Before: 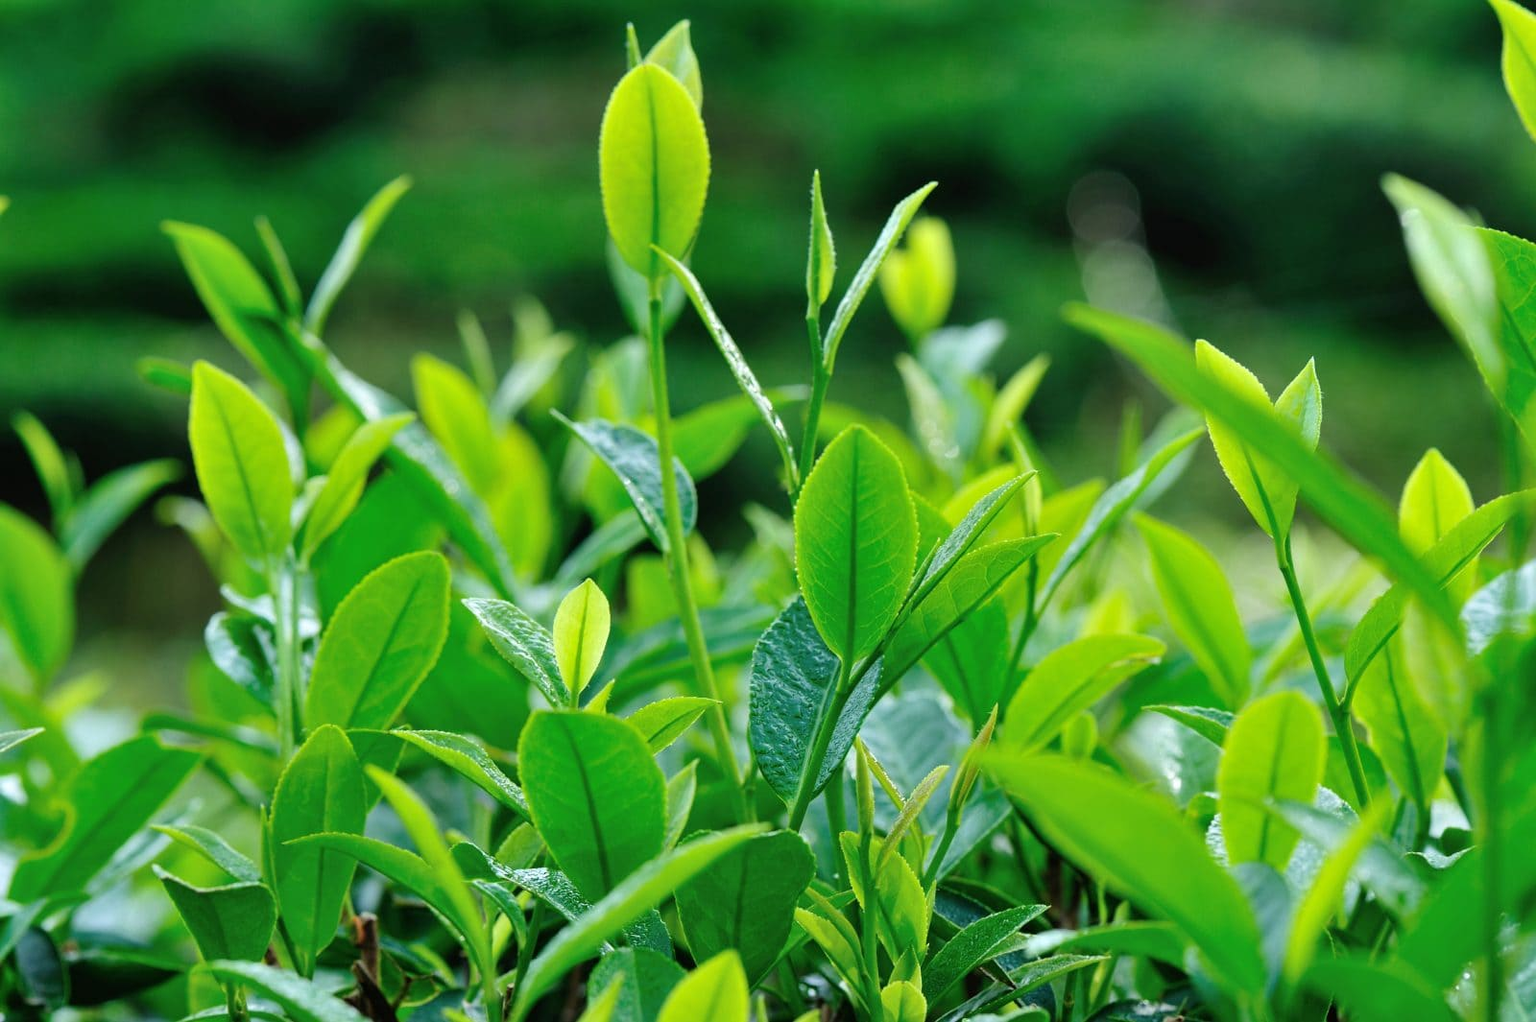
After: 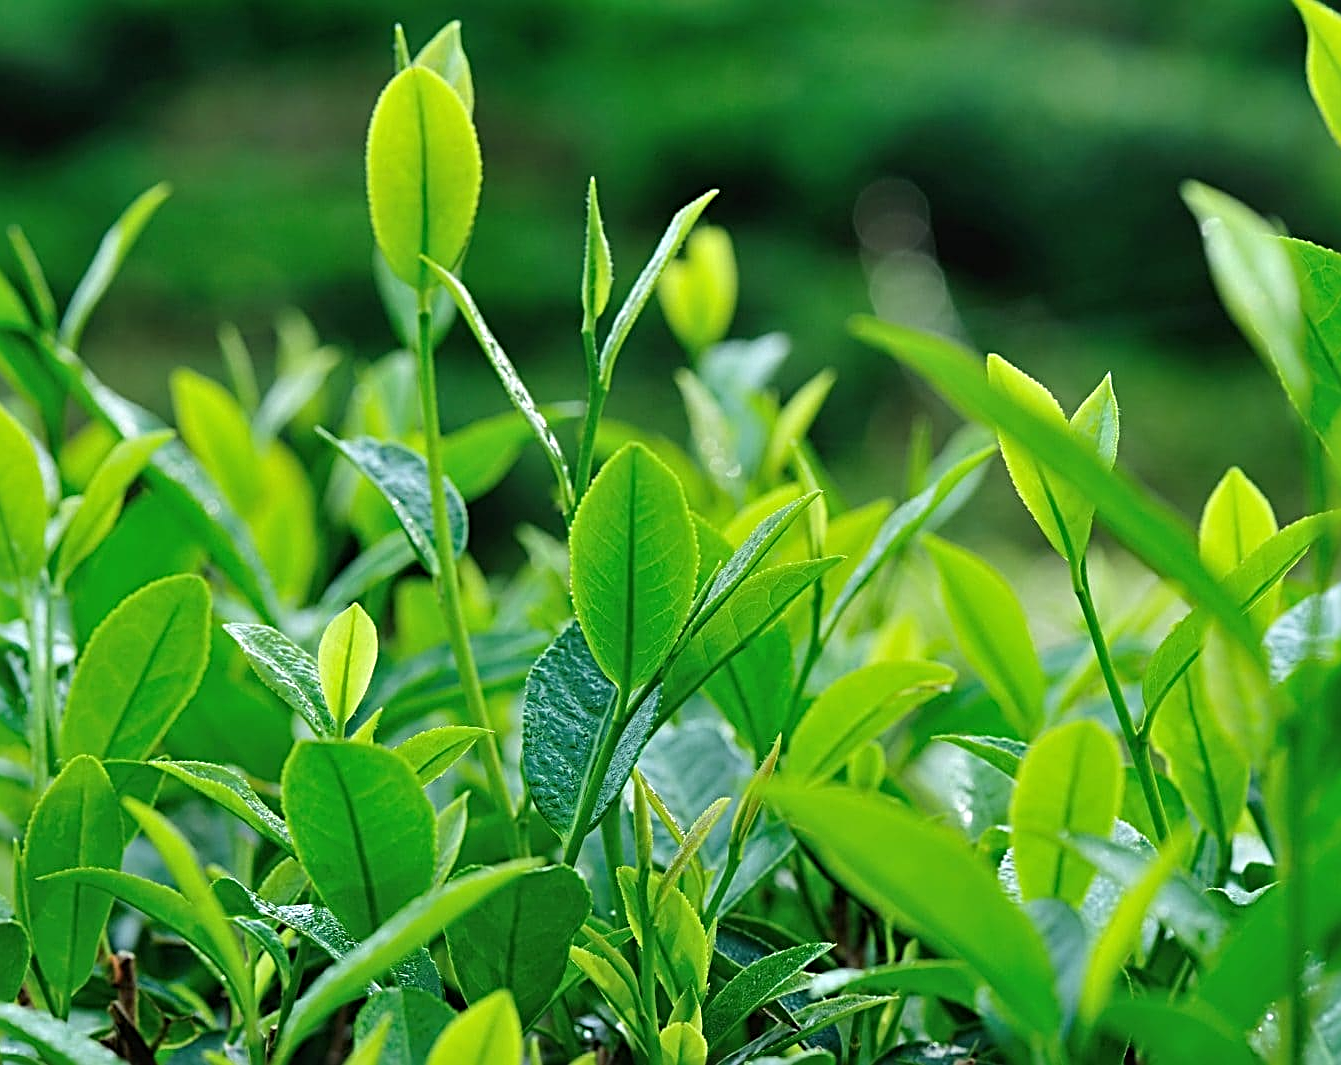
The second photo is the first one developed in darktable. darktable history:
sharpen: radius 3.068, amount 0.762
crop: left 16.172%
